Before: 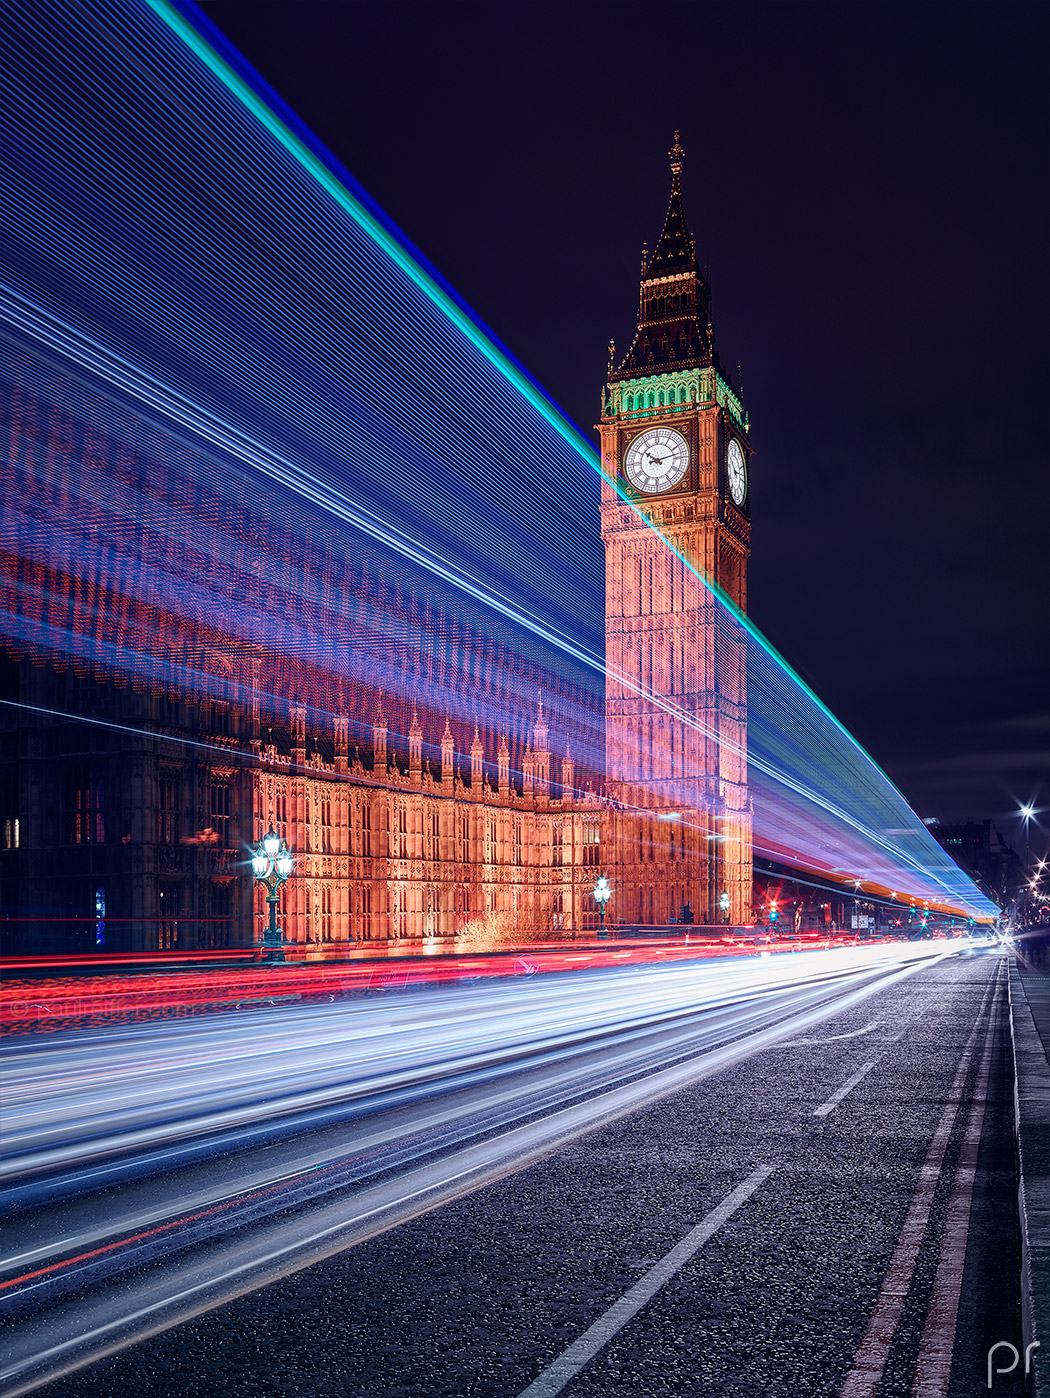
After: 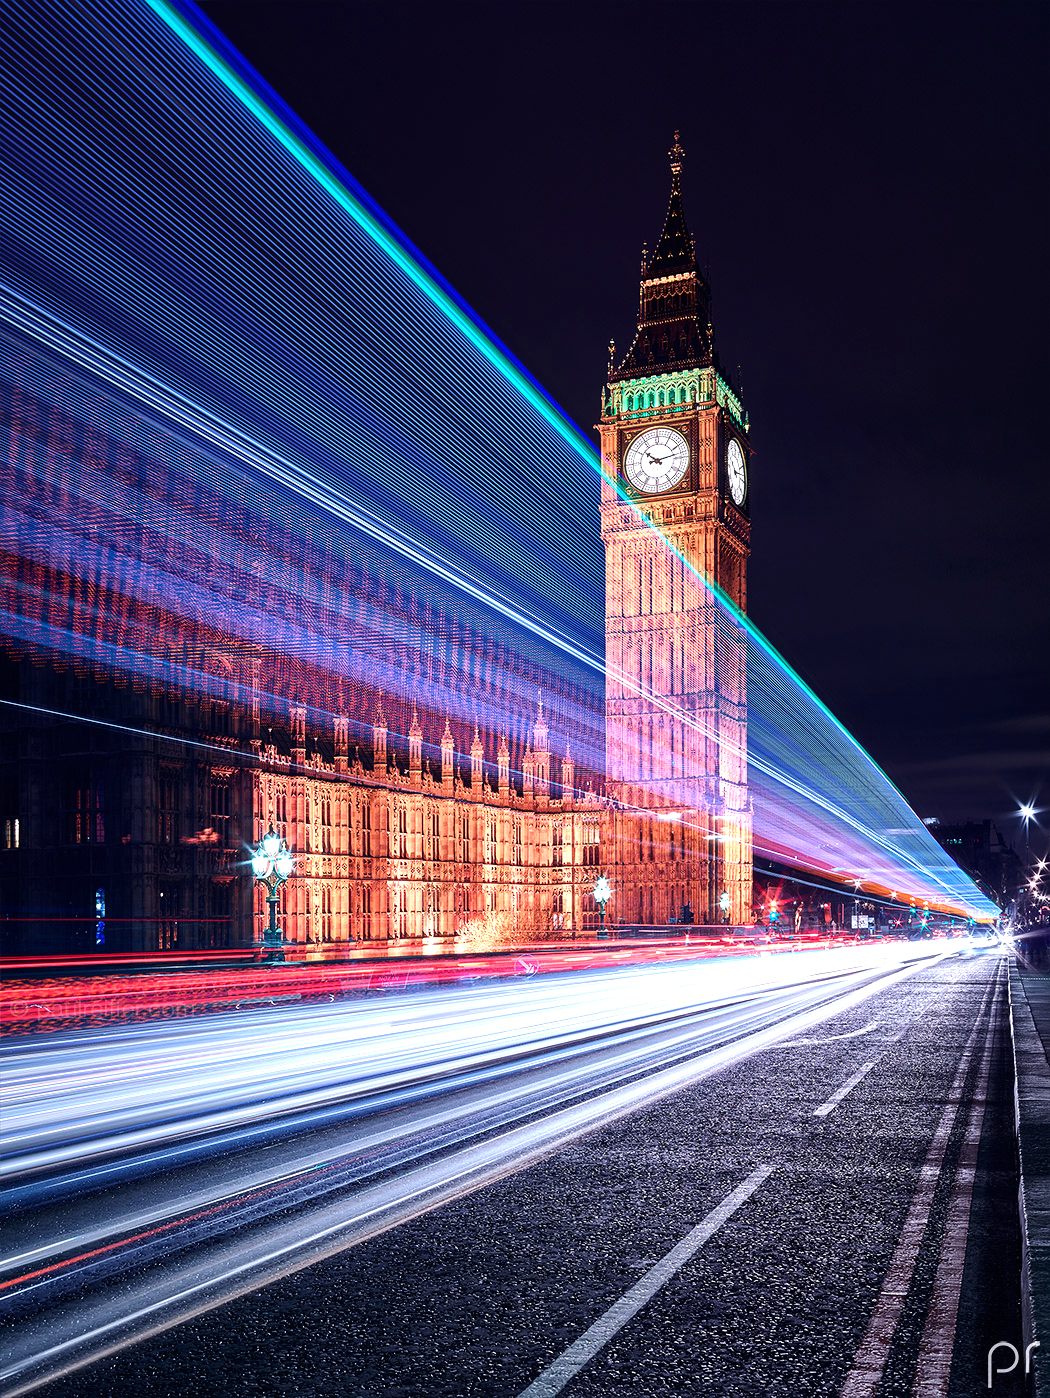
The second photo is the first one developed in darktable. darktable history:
exposure: exposure 0.2 EV, compensate highlight preservation false
tone equalizer: -8 EV -0.75 EV, -7 EV -0.7 EV, -6 EV -0.6 EV, -5 EV -0.4 EV, -3 EV 0.4 EV, -2 EV 0.6 EV, -1 EV 0.7 EV, +0 EV 0.75 EV, edges refinement/feathering 500, mask exposure compensation -1.57 EV, preserve details no
